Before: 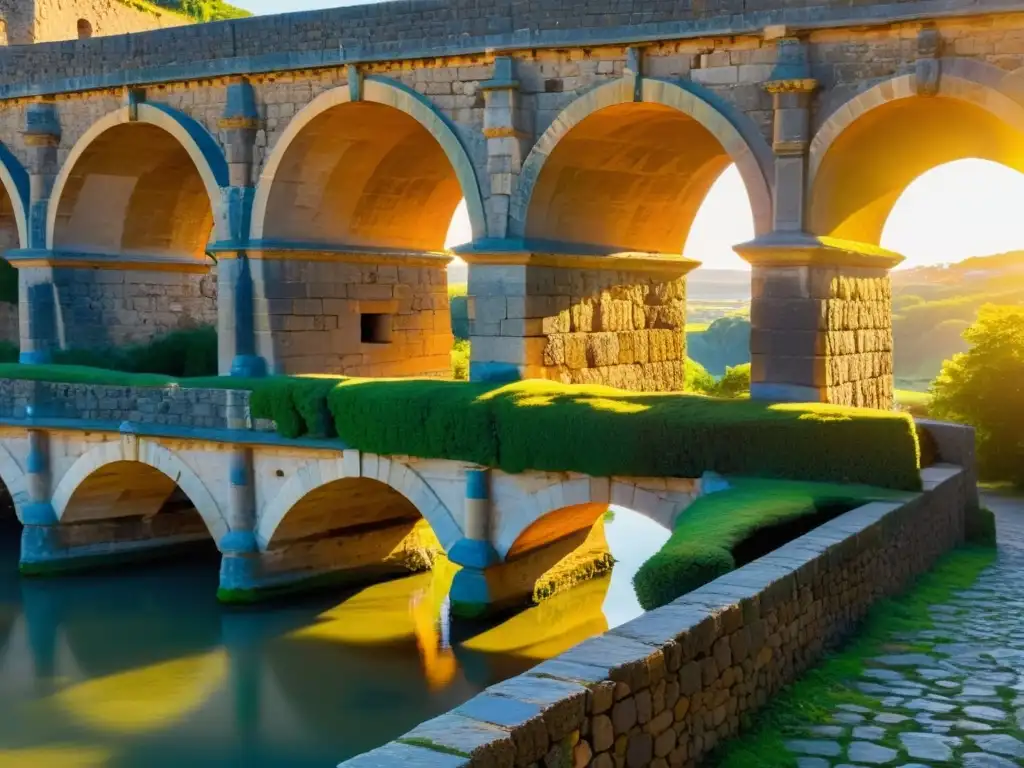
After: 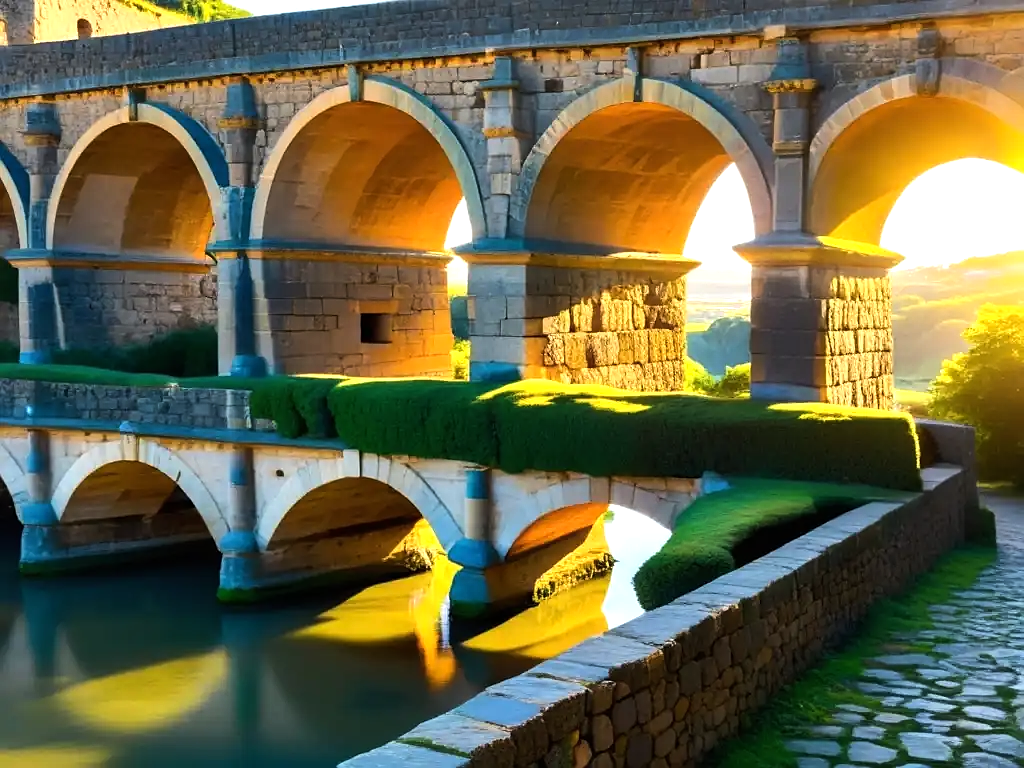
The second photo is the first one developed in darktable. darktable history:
sharpen: radius 1.034
tone equalizer: -8 EV -0.724 EV, -7 EV -0.735 EV, -6 EV -0.587 EV, -5 EV -0.391 EV, -3 EV 0.405 EV, -2 EV 0.6 EV, -1 EV 0.7 EV, +0 EV 0.733 EV, edges refinement/feathering 500, mask exposure compensation -1.57 EV, preserve details no
